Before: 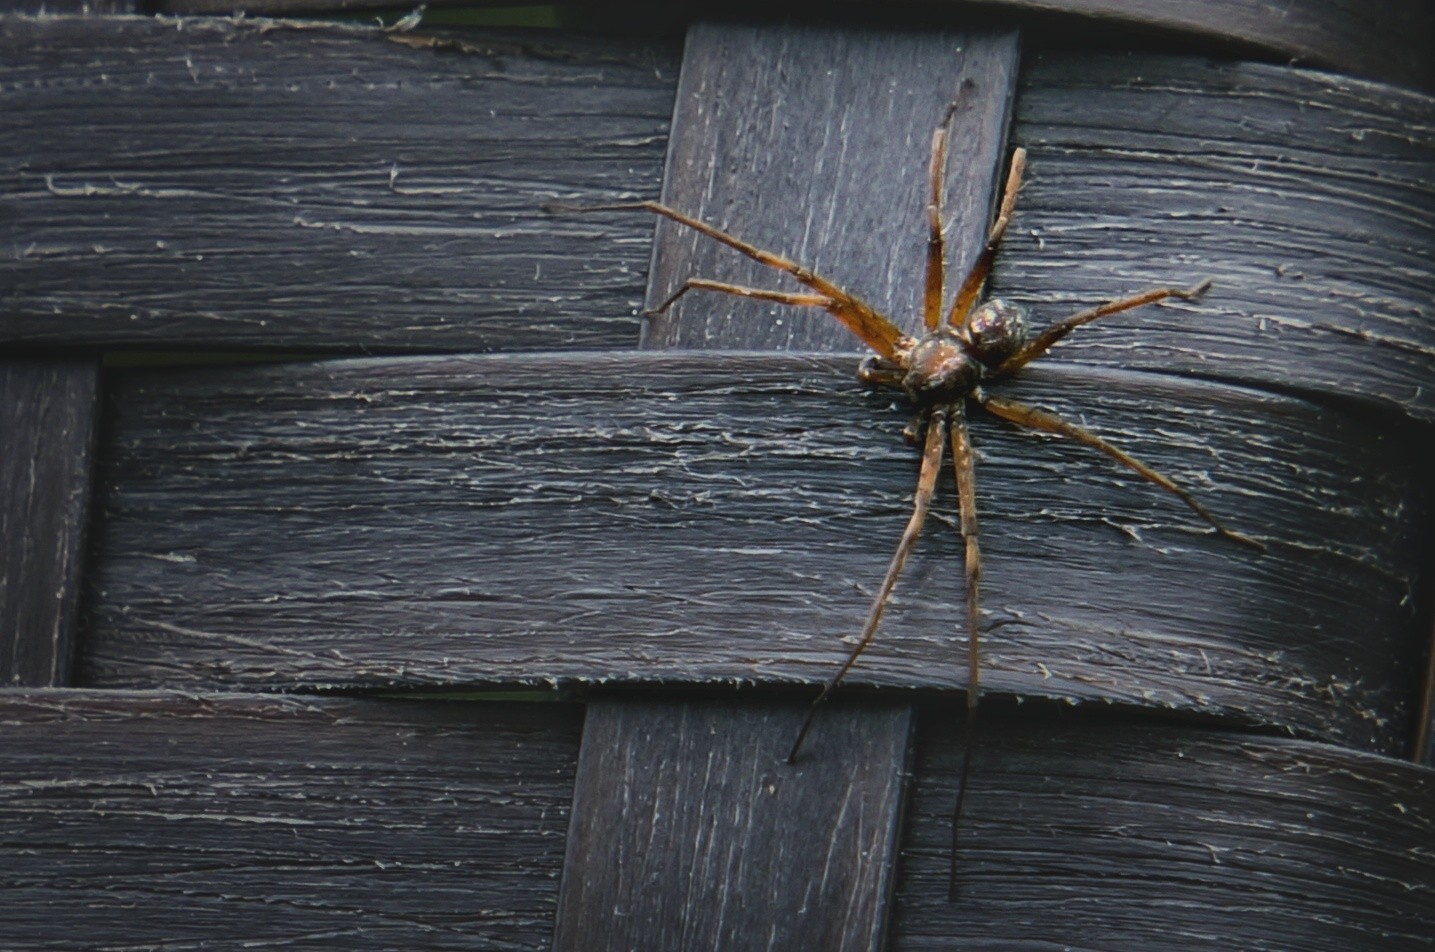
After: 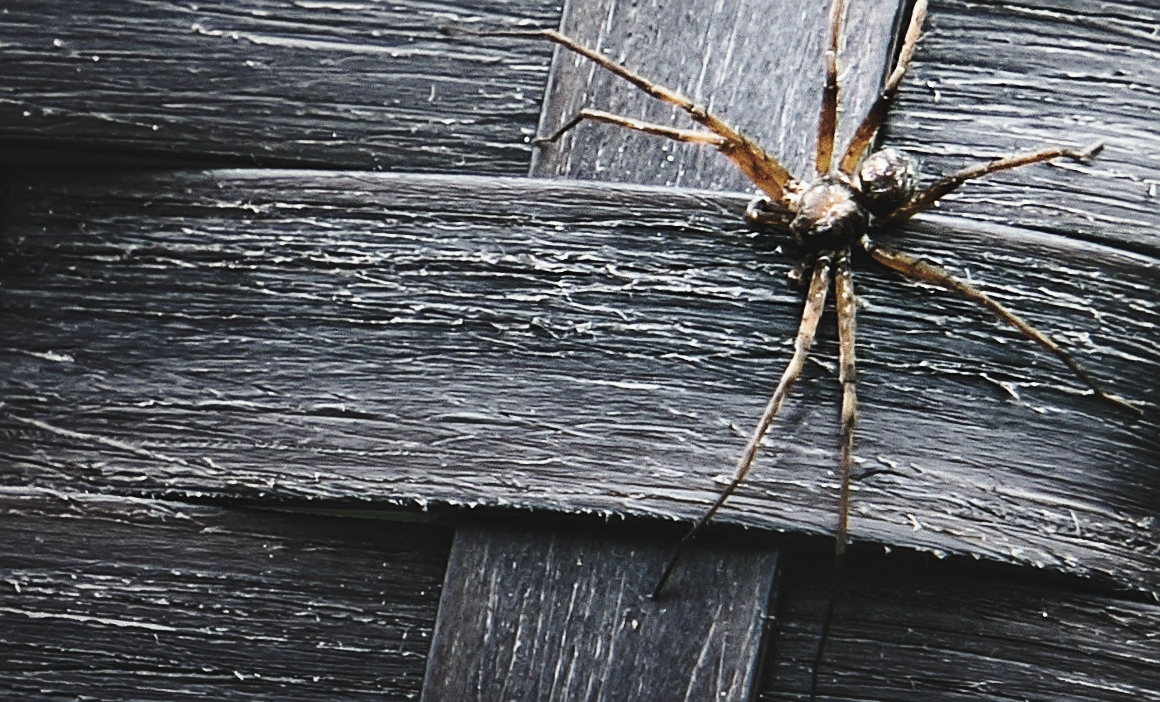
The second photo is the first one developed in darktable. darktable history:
sharpen: on, module defaults
contrast brightness saturation: contrast -0.052, saturation -0.407
tone equalizer: -8 EV -0.713 EV, -7 EV -0.726 EV, -6 EV -0.596 EV, -5 EV -0.417 EV, -3 EV 0.38 EV, -2 EV 0.6 EV, -1 EV 0.676 EV, +0 EV 0.725 EV, edges refinement/feathering 500, mask exposure compensation -1.57 EV, preserve details no
exposure: compensate exposure bias true, compensate highlight preservation false
base curve: curves: ch0 [(0, 0) (0.032, 0.037) (0.105, 0.228) (0.435, 0.76) (0.856, 0.983) (1, 1)], preserve colors none
local contrast: mode bilateral grid, contrast 20, coarseness 49, detail 101%, midtone range 0.2
crop and rotate: angle -3.5°, left 9.803%, top 20.389%, right 12.319%, bottom 11.896%
